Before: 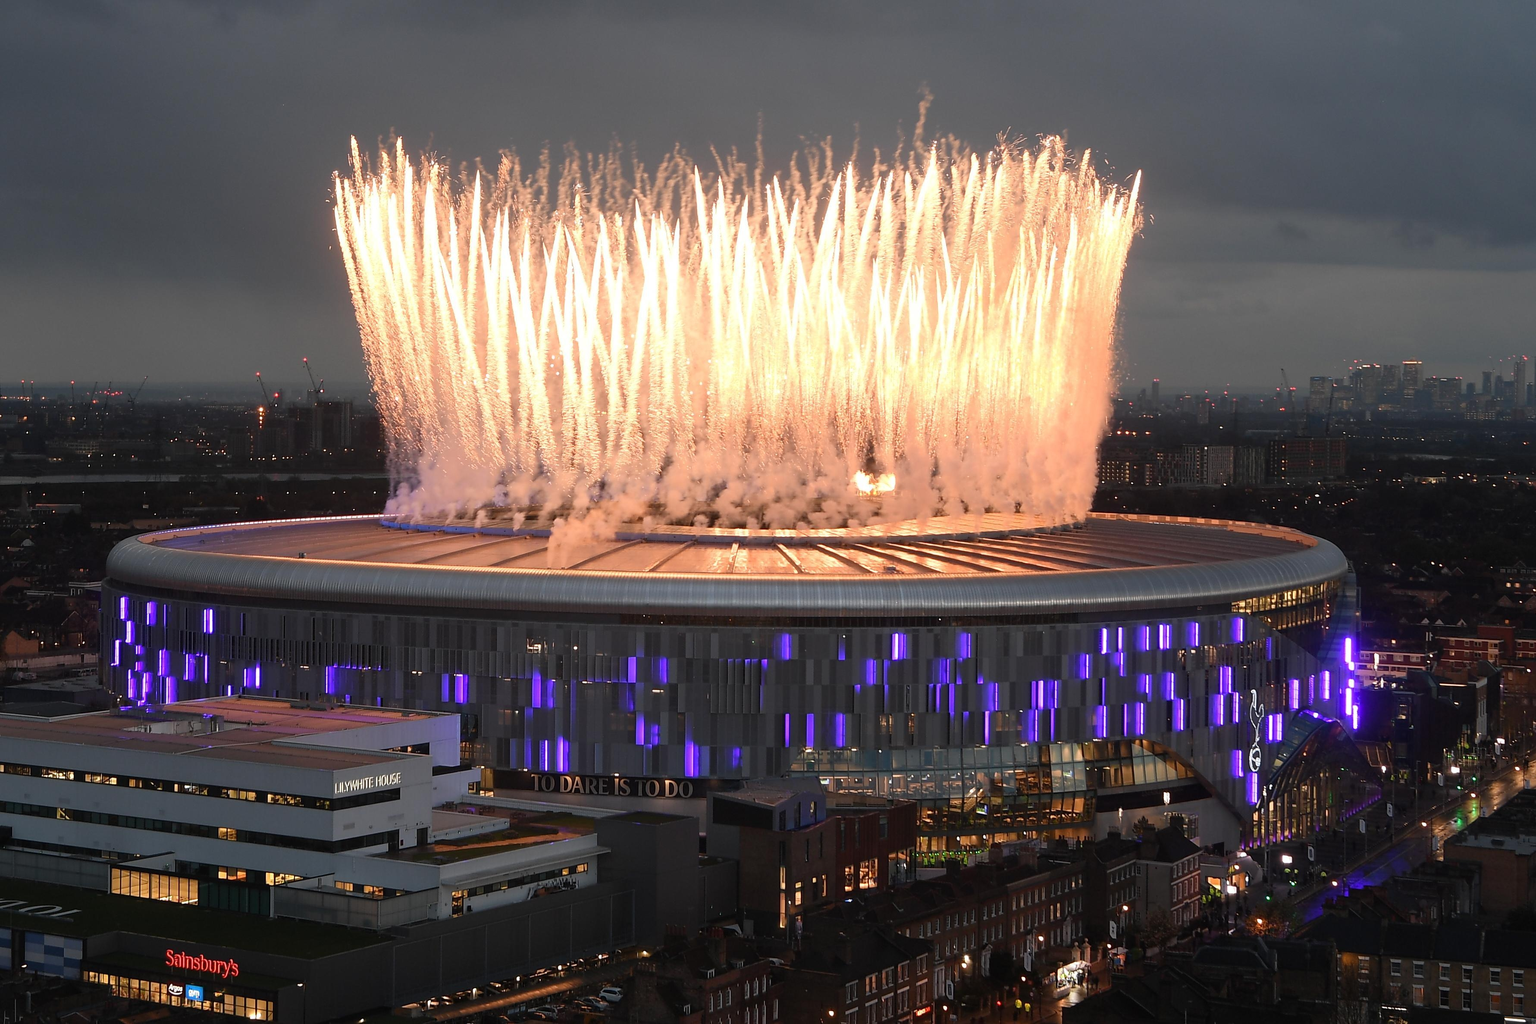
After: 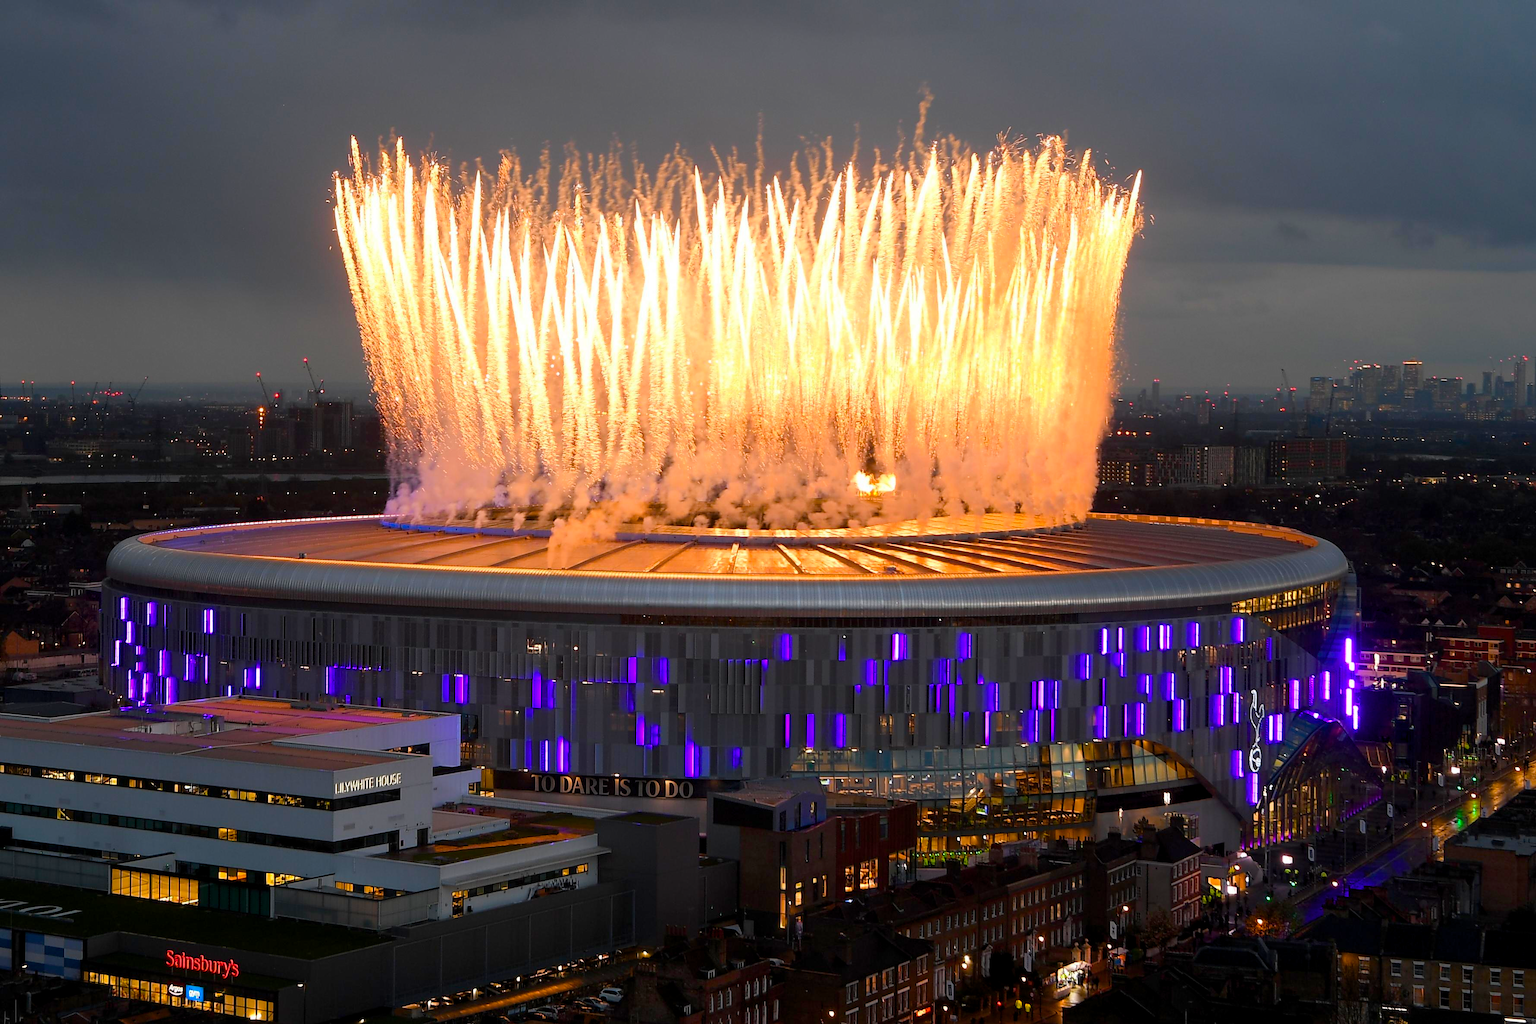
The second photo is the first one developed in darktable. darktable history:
color balance rgb: global offset › luminance -0.408%, linear chroma grading › shadows 9.77%, linear chroma grading › highlights 9.693%, linear chroma grading › global chroma 14.929%, linear chroma grading › mid-tones 14.662%, perceptual saturation grading › global saturation 25.055%
